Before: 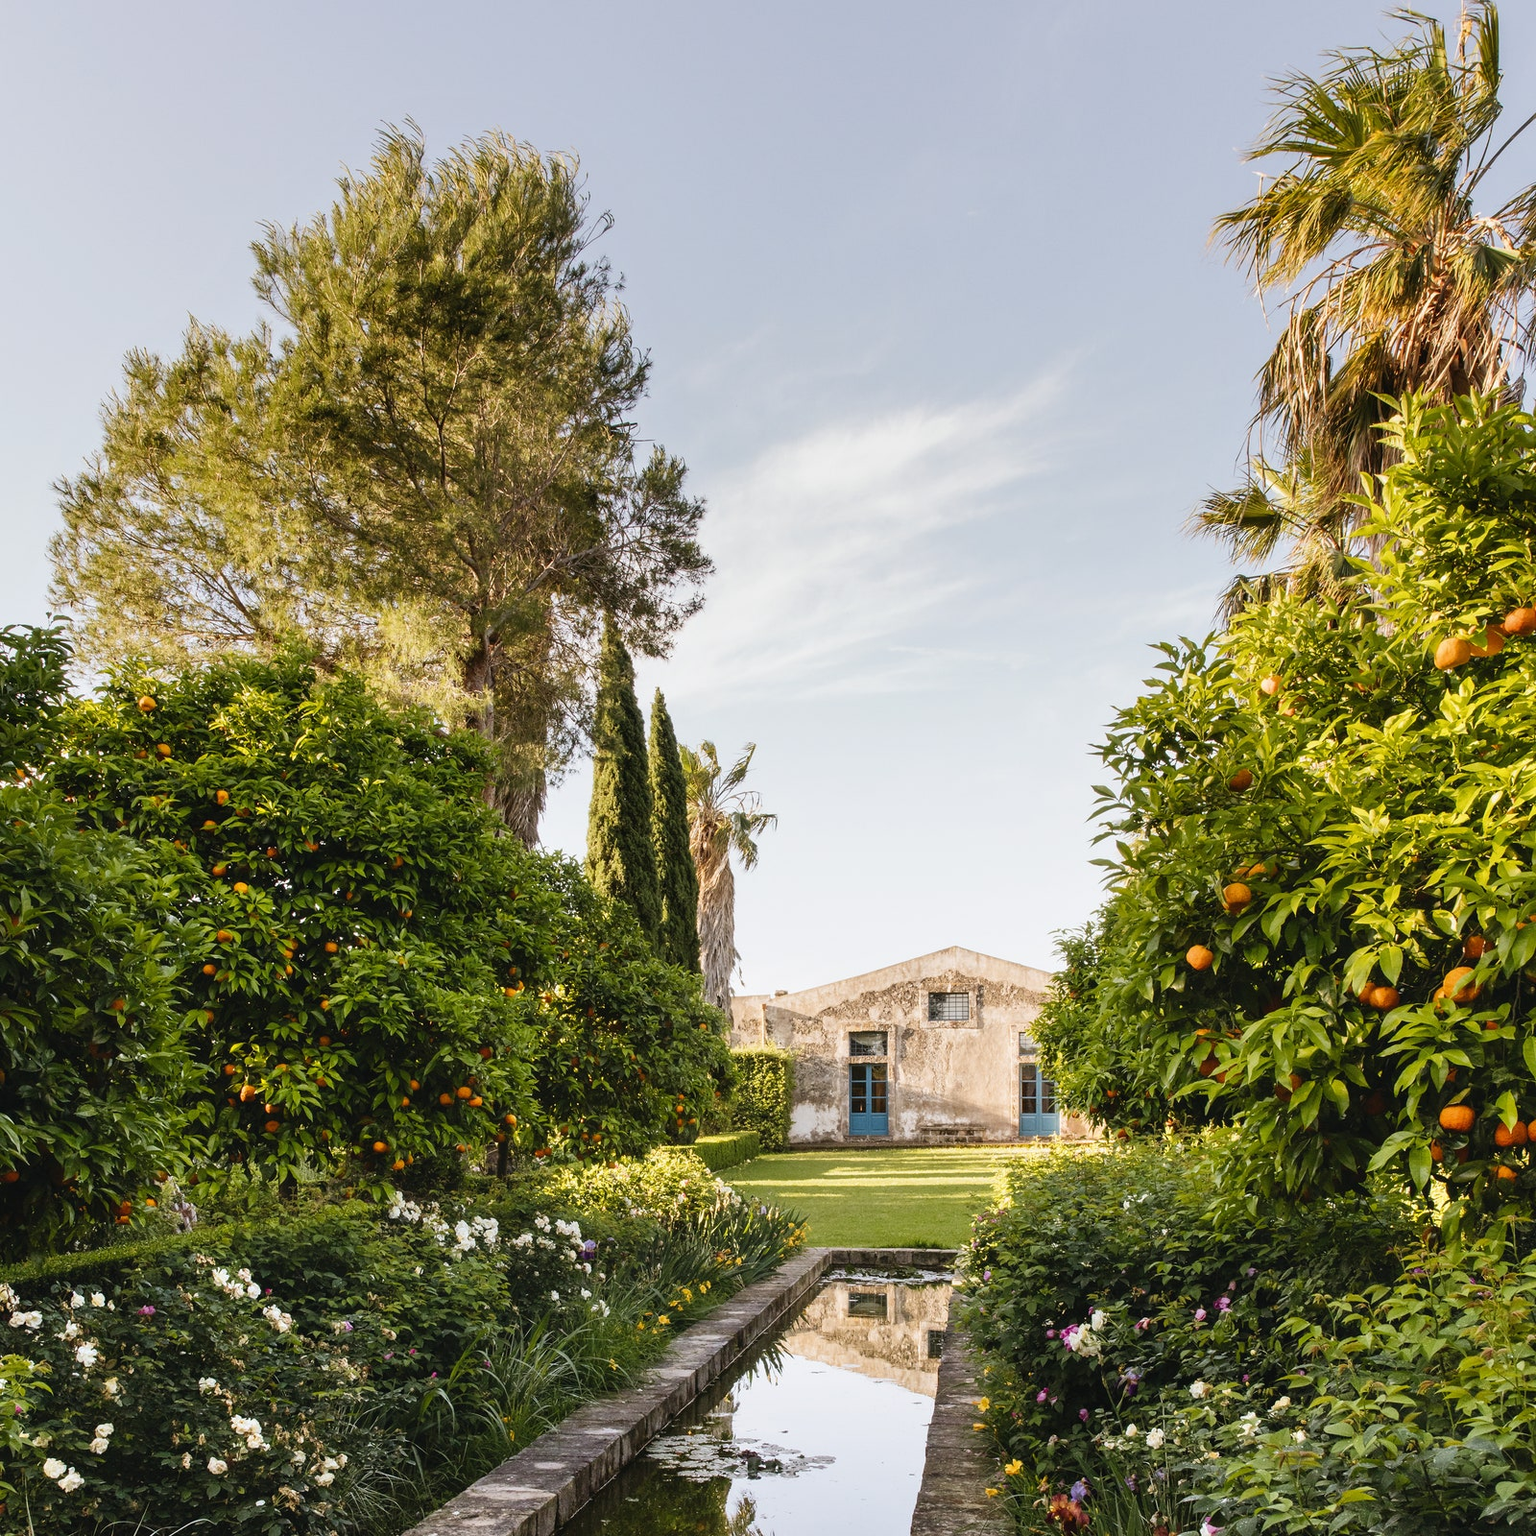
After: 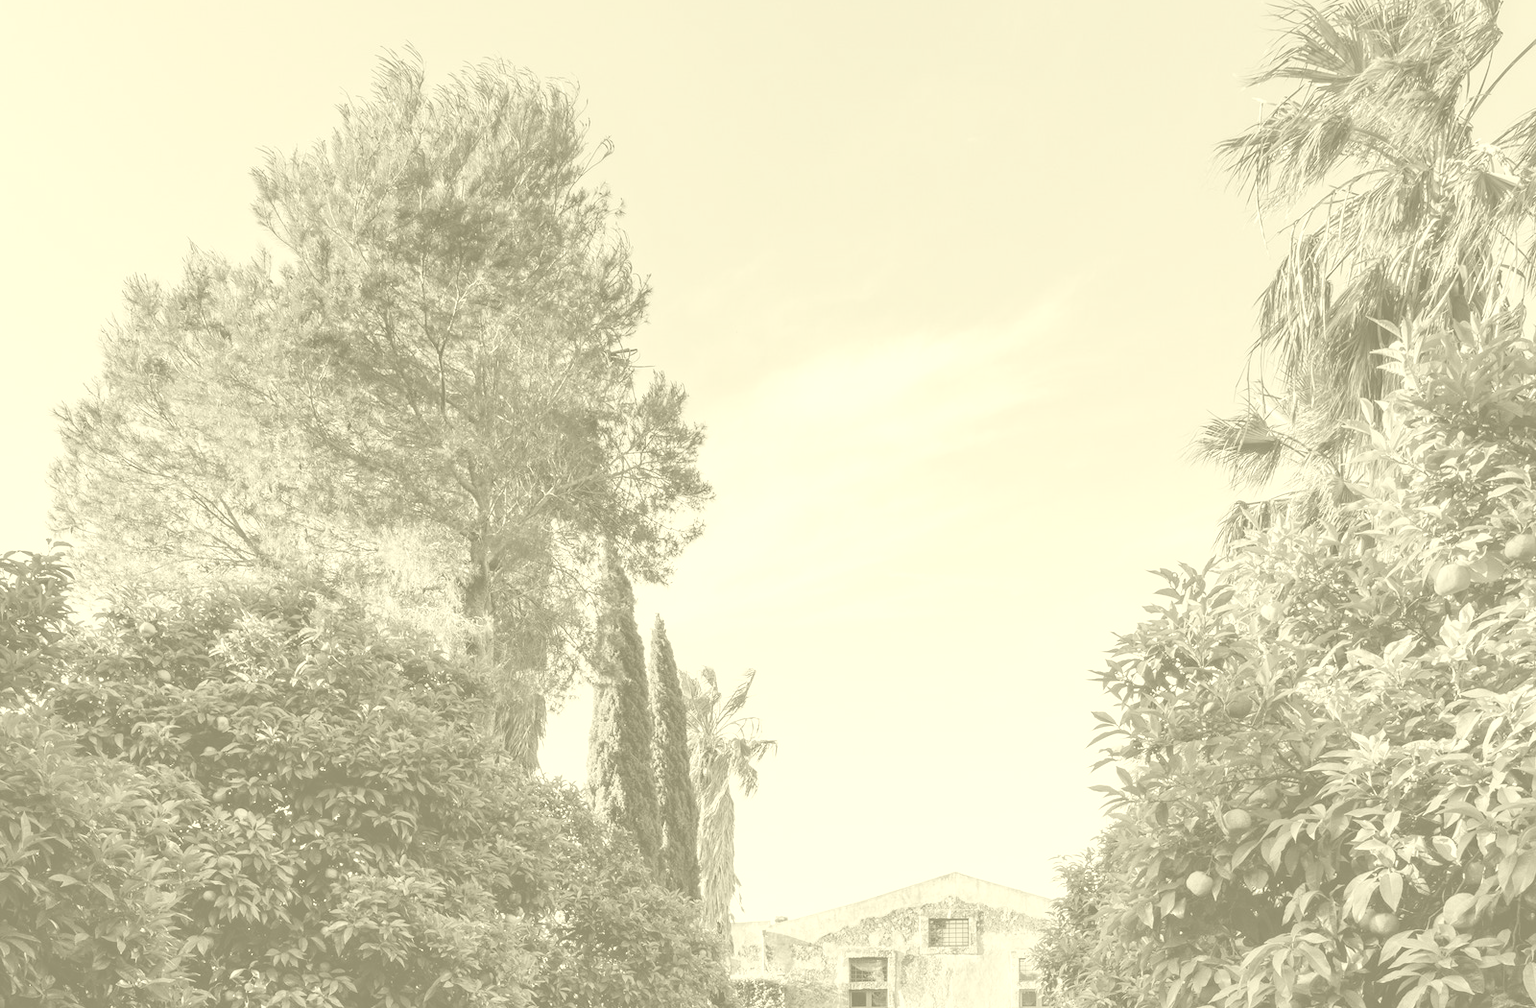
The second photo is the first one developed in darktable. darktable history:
exposure: compensate highlight preservation false
colorize: hue 43.2°, saturation 40%, version 1
crop and rotate: top 4.848%, bottom 29.503%
